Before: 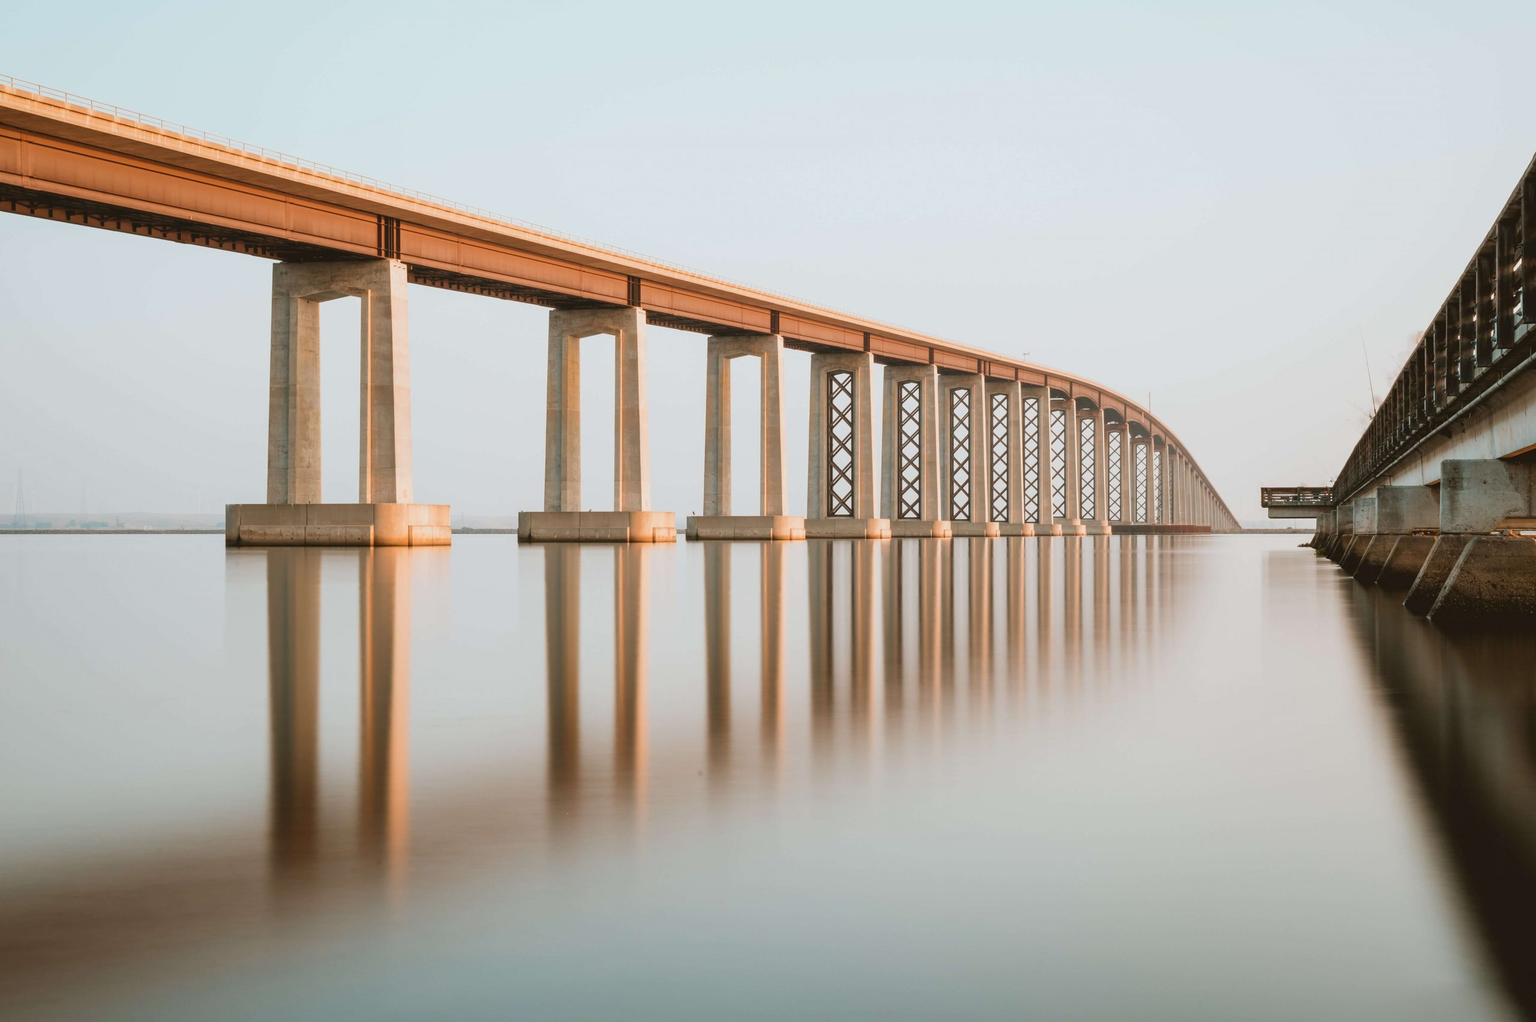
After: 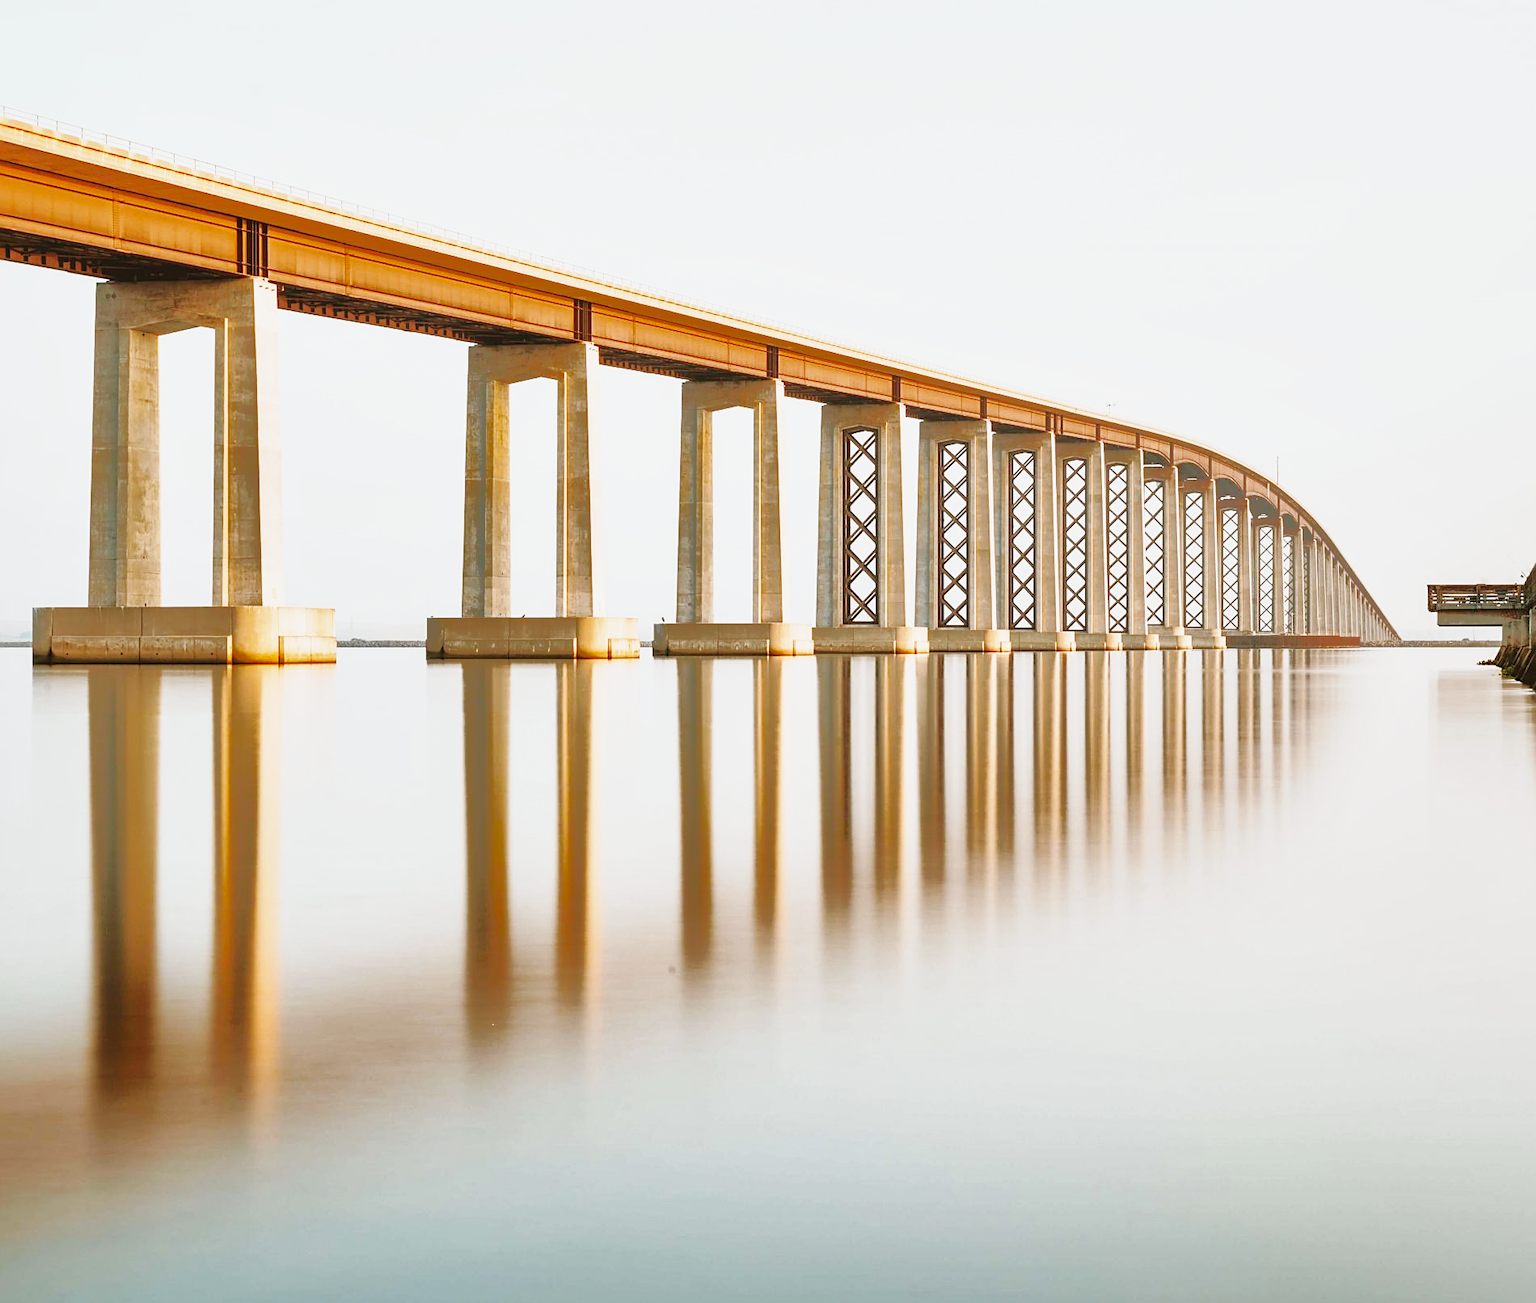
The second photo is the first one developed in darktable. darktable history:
crop and rotate: left 13.15%, top 5.251%, right 12.609%
base curve: curves: ch0 [(0, 0) (0.007, 0.004) (0.027, 0.03) (0.046, 0.07) (0.207, 0.54) (0.442, 0.872) (0.673, 0.972) (1, 1)], preserve colors none
exposure: compensate highlight preservation false
sharpen: on, module defaults
shadows and highlights: shadows 40, highlights -60
contrast brightness saturation: contrast -0.02, brightness -0.01, saturation 0.03
